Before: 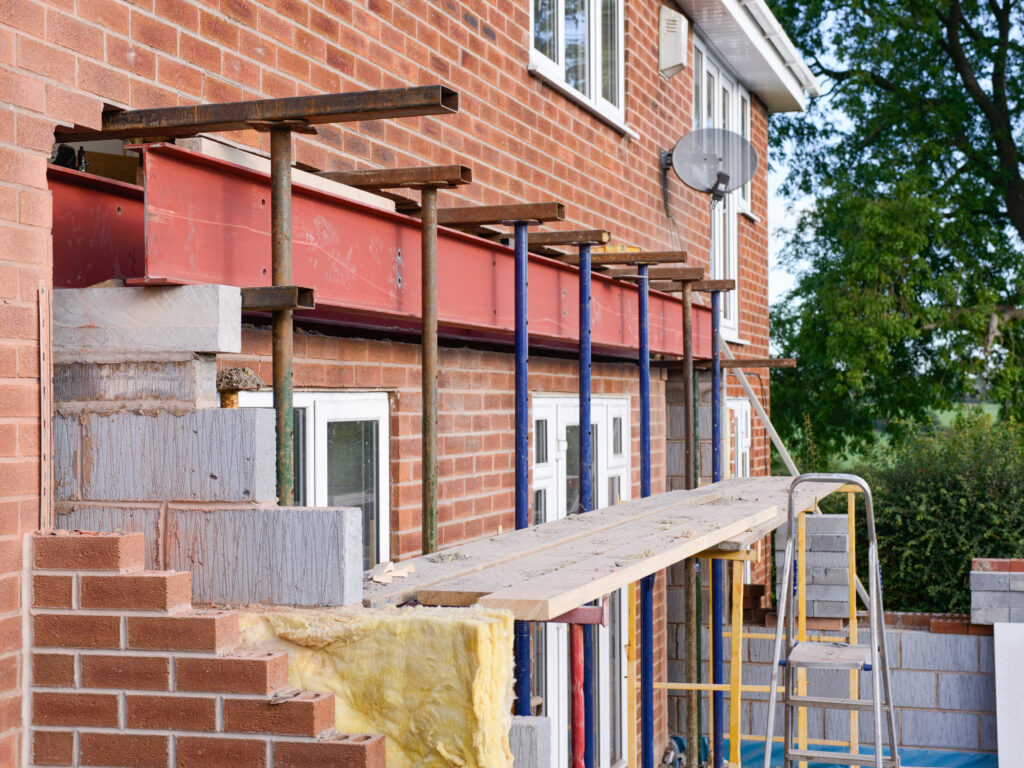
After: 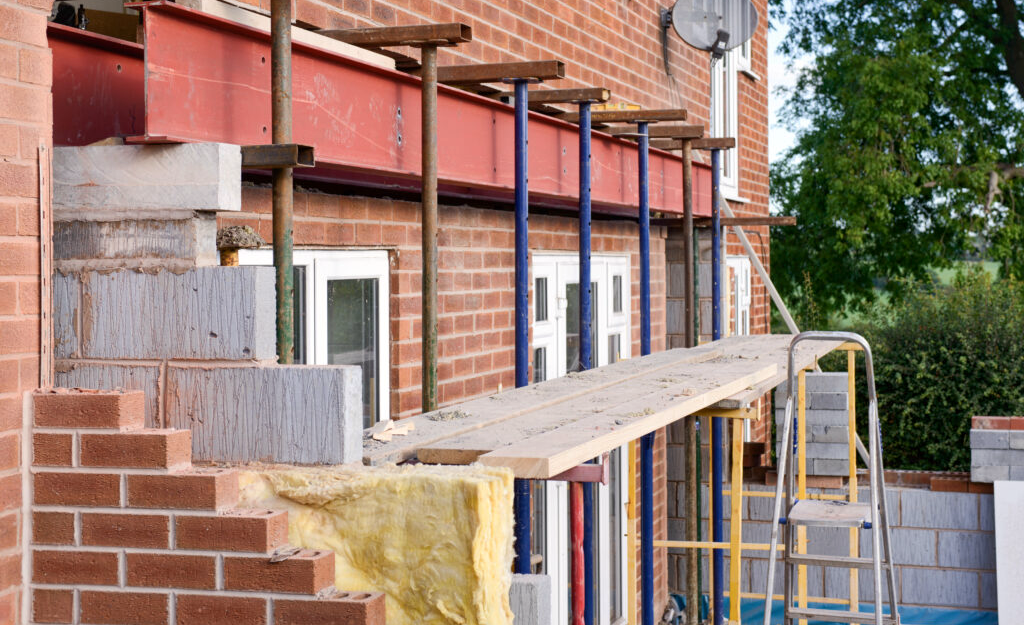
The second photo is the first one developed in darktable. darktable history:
color balance: output saturation 98.5%
crop and rotate: top 18.507%
white balance: emerald 1
color calibration: x 0.342, y 0.356, temperature 5122 K
local contrast: mode bilateral grid, contrast 20, coarseness 50, detail 120%, midtone range 0.2
